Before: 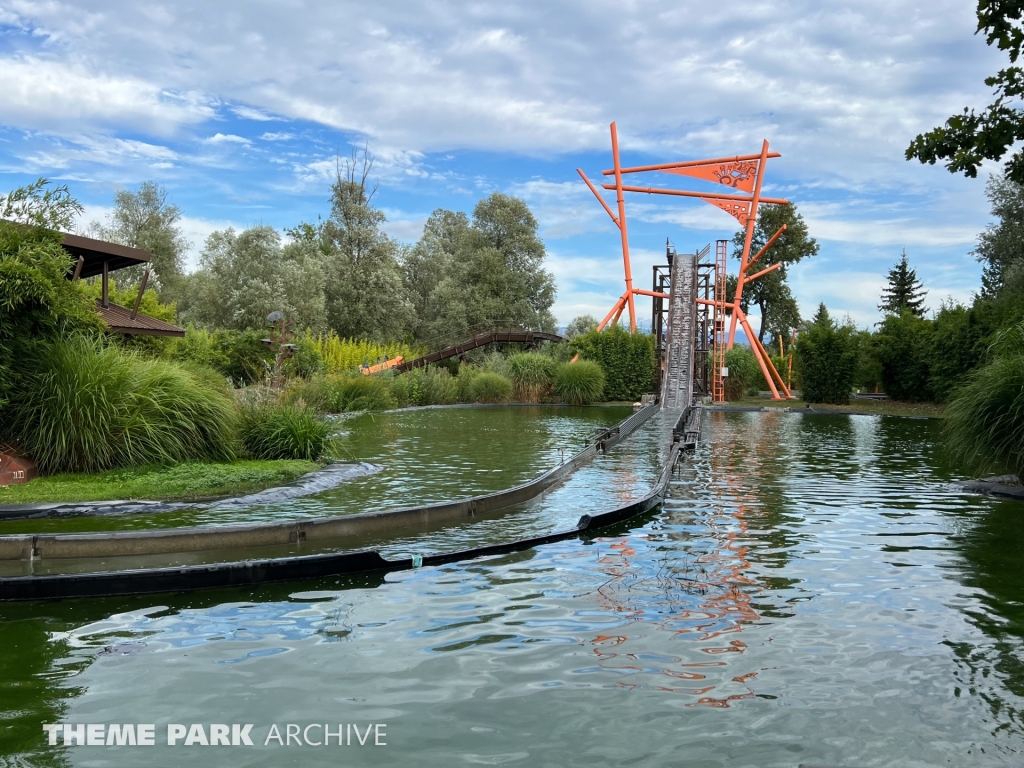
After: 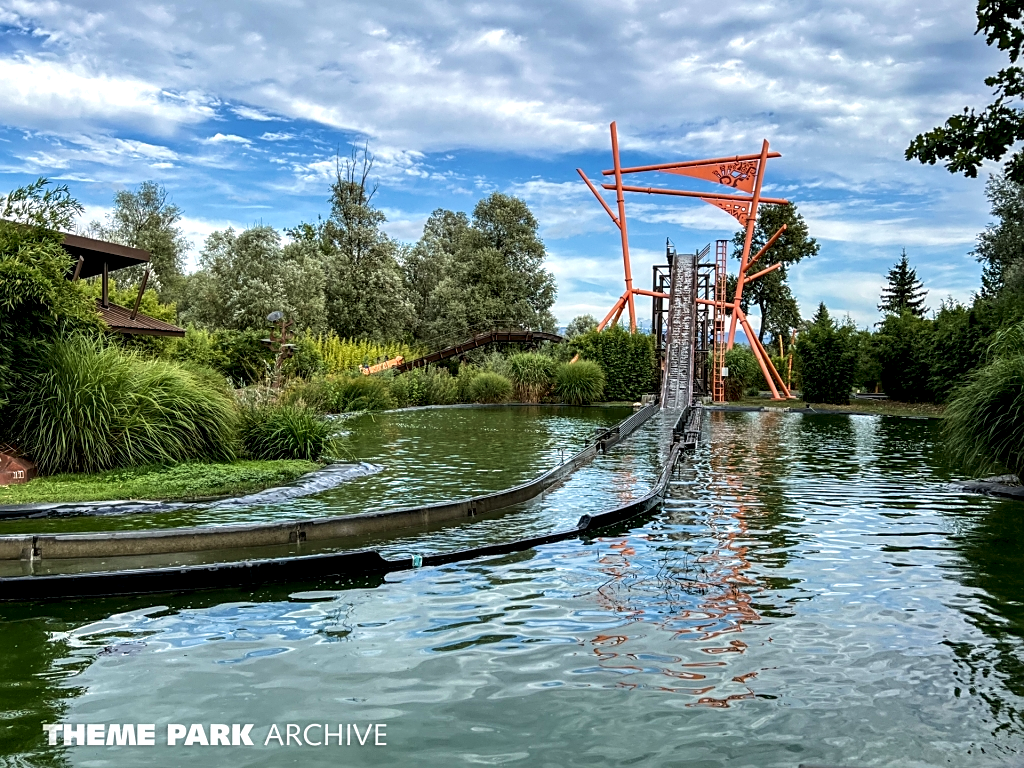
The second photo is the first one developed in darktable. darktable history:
shadows and highlights: shadows 37.5, highlights -26.62, soften with gaussian
local contrast: highlights 60%, shadows 64%, detail 160%
sharpen: on, module defaults
velvia: on, module defaults
